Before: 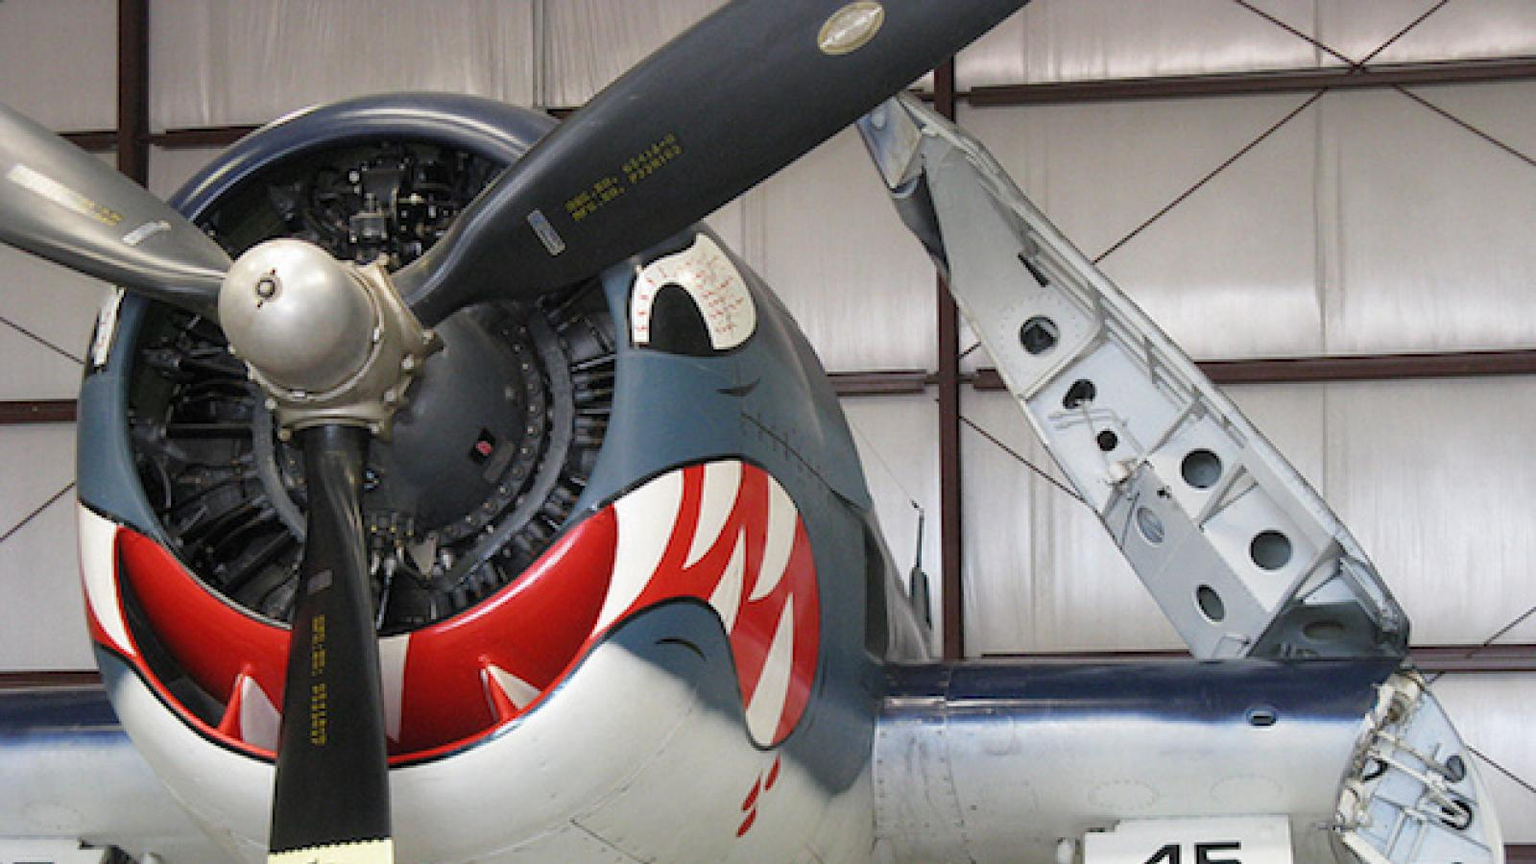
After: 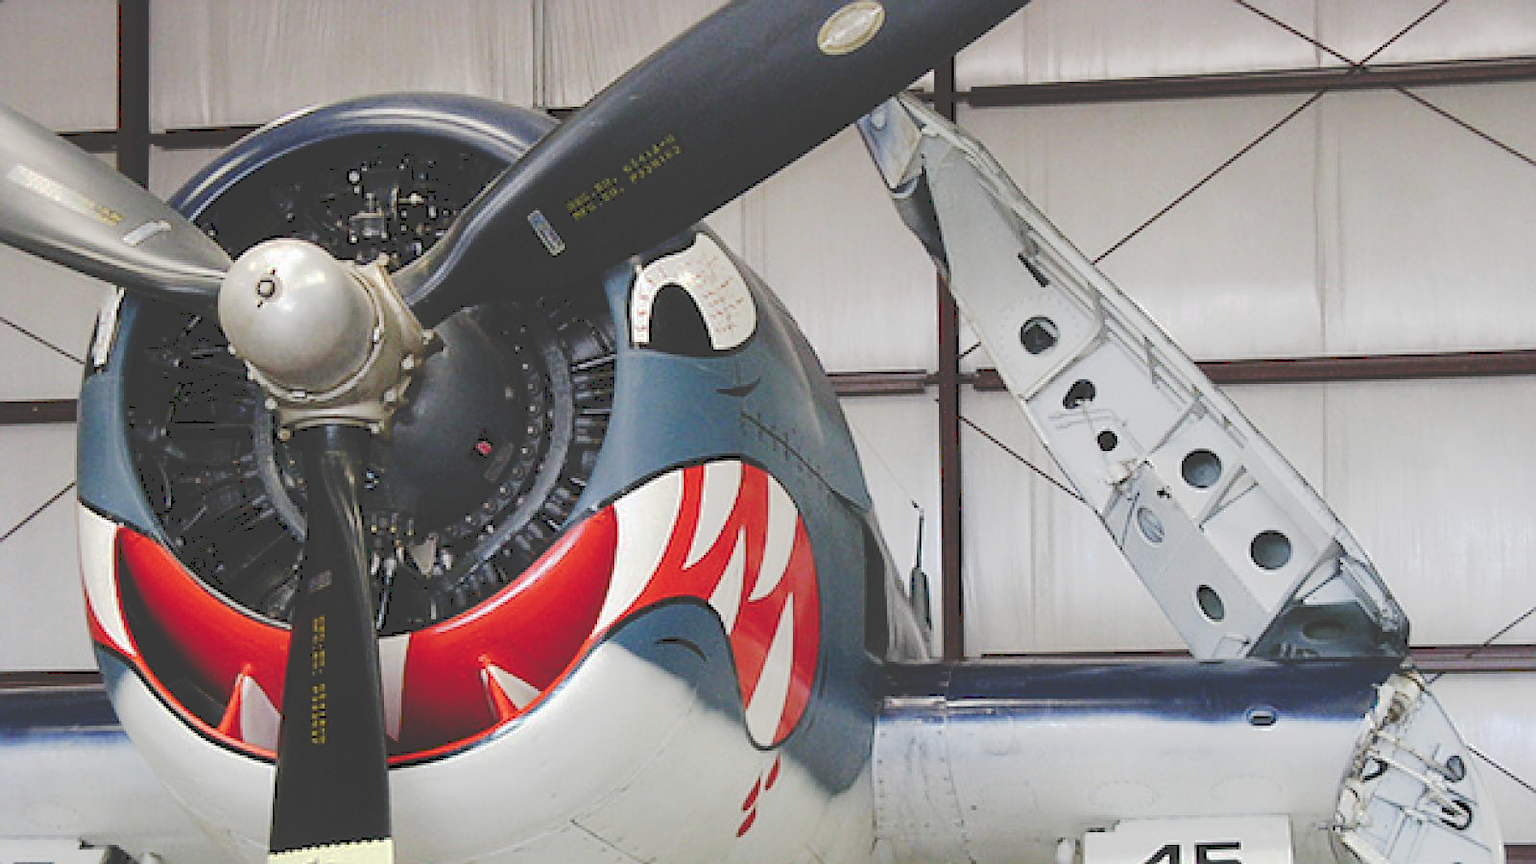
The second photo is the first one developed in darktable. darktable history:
tone curve: curves: ch0 [(0, 0) (0.003, 0.232) (0.011, 0.232) (0.025, 0.232) (0.044, 0.233) (0.069, 0.234) (0.1, 0.237) (0.136, 0.247) (0.177, 0.258) (0.224, 0.283) (0.277, 0.332) (0.335, 0.401) (0.399, 0.483) (0.468, 0.56) (0.543, 0.637) (0.623, 0.706) (0.709, 0.764) (0.801, 0.816) (0.898, 0.859) (1, 1)], preserve colors none
sharpen: on, module defaults
